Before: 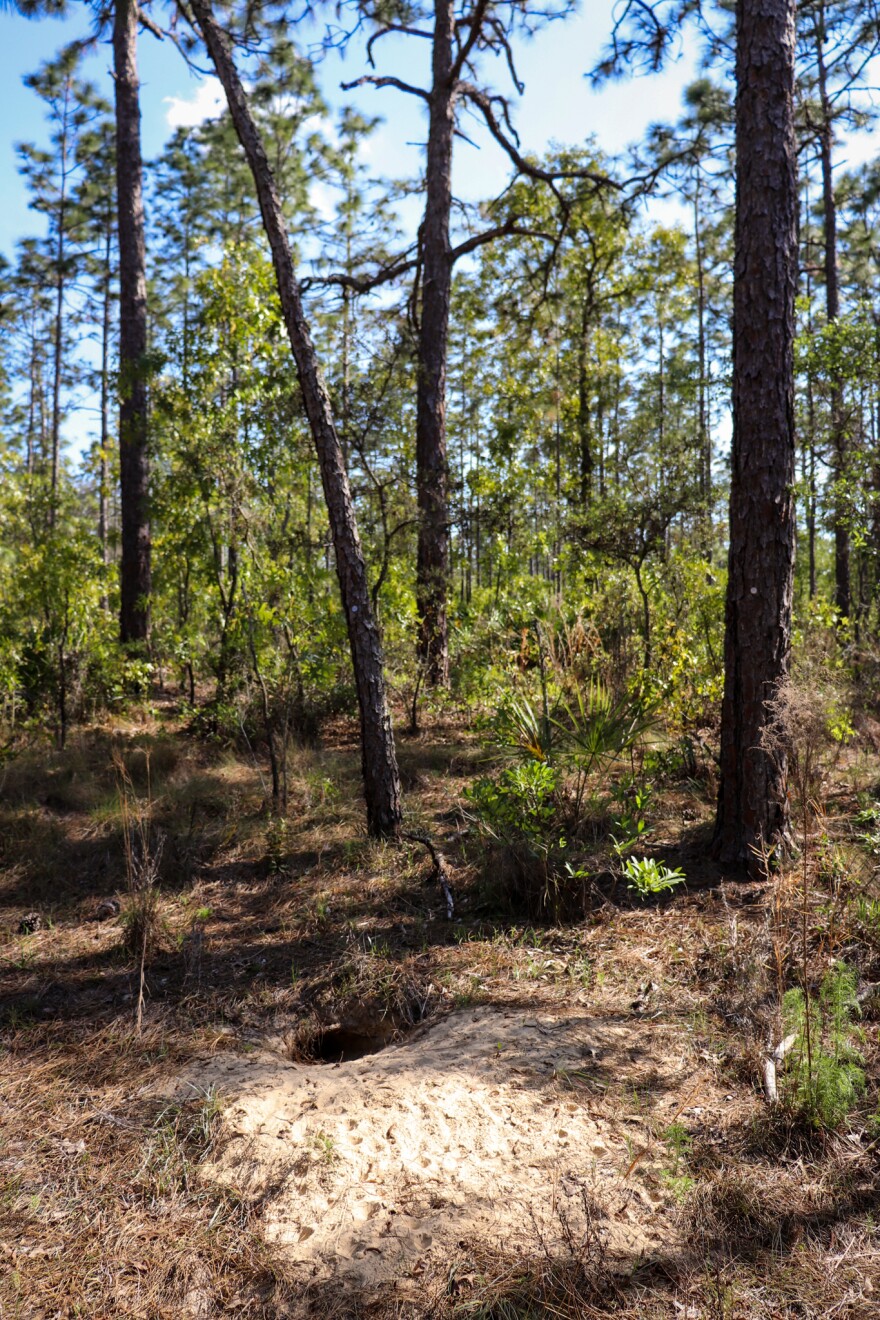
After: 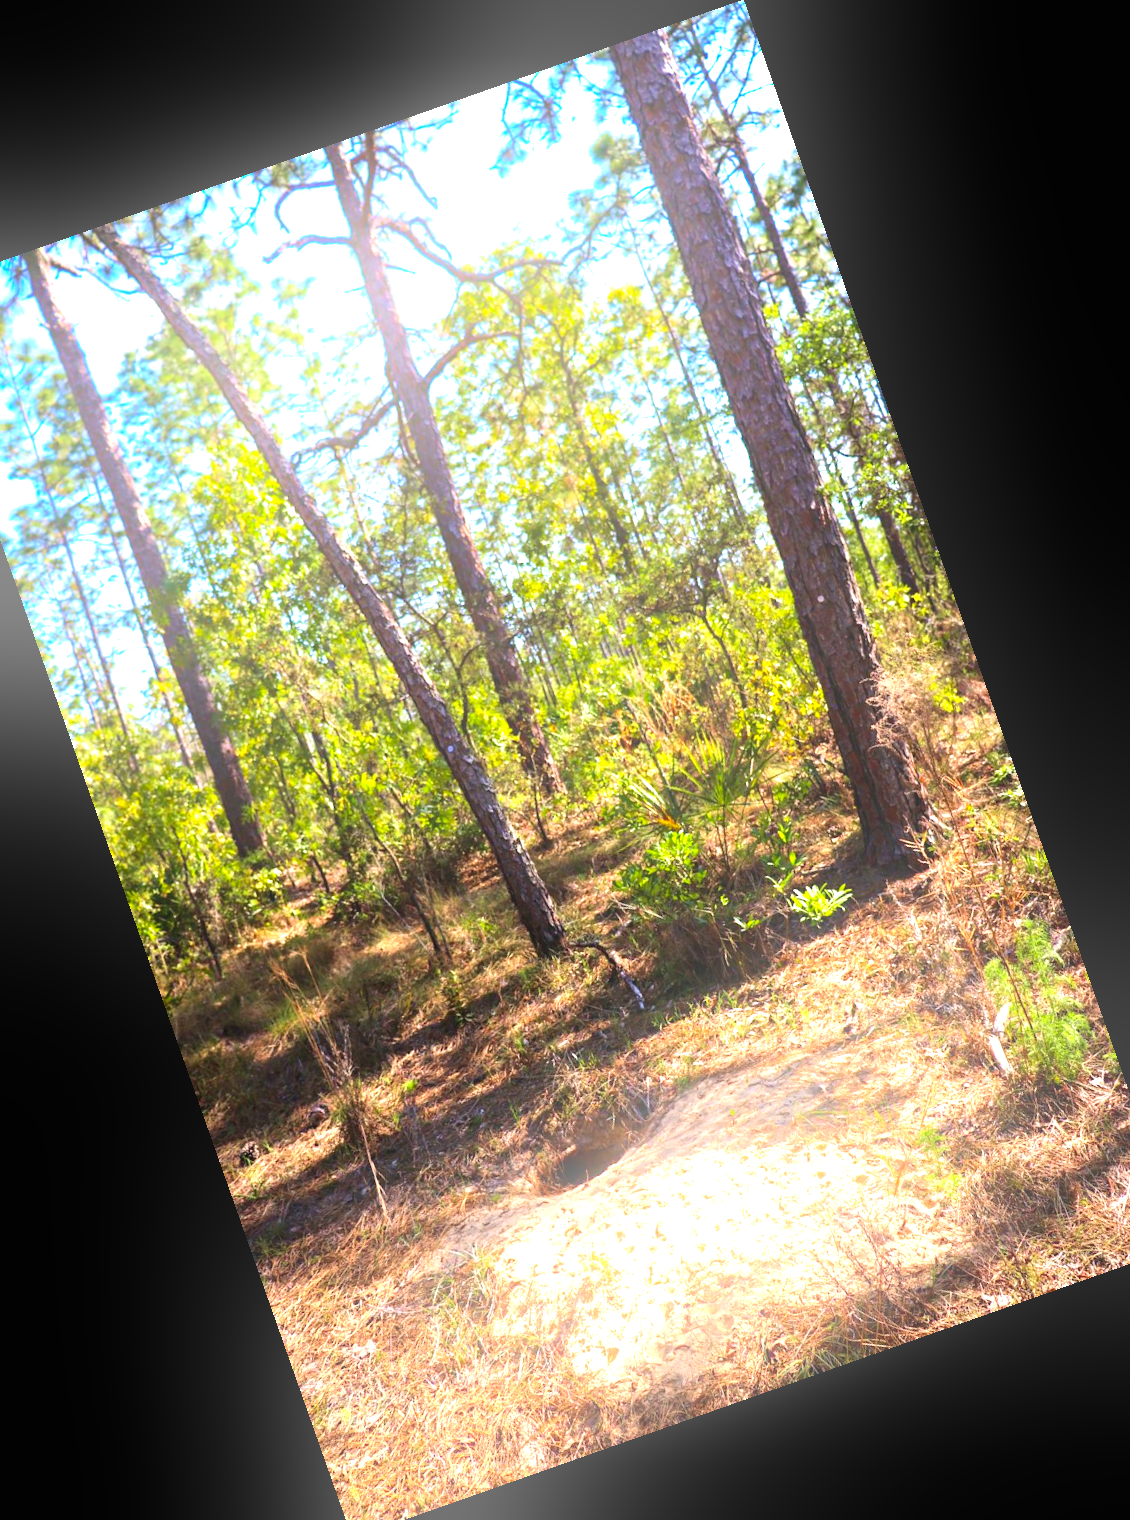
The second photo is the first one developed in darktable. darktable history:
contrast brightness saturation: contrast 0.09, saturation 0.28
bloom: on, module defaults
crop and rotate: angle 19.43°, left 6.812%, right 4.125%, bottom 1.087%
exposure: black level correction 0, exposure 1.3 EV, compensate exposure bias true, compensate highlight preservation false
velvia: on, module defaults
